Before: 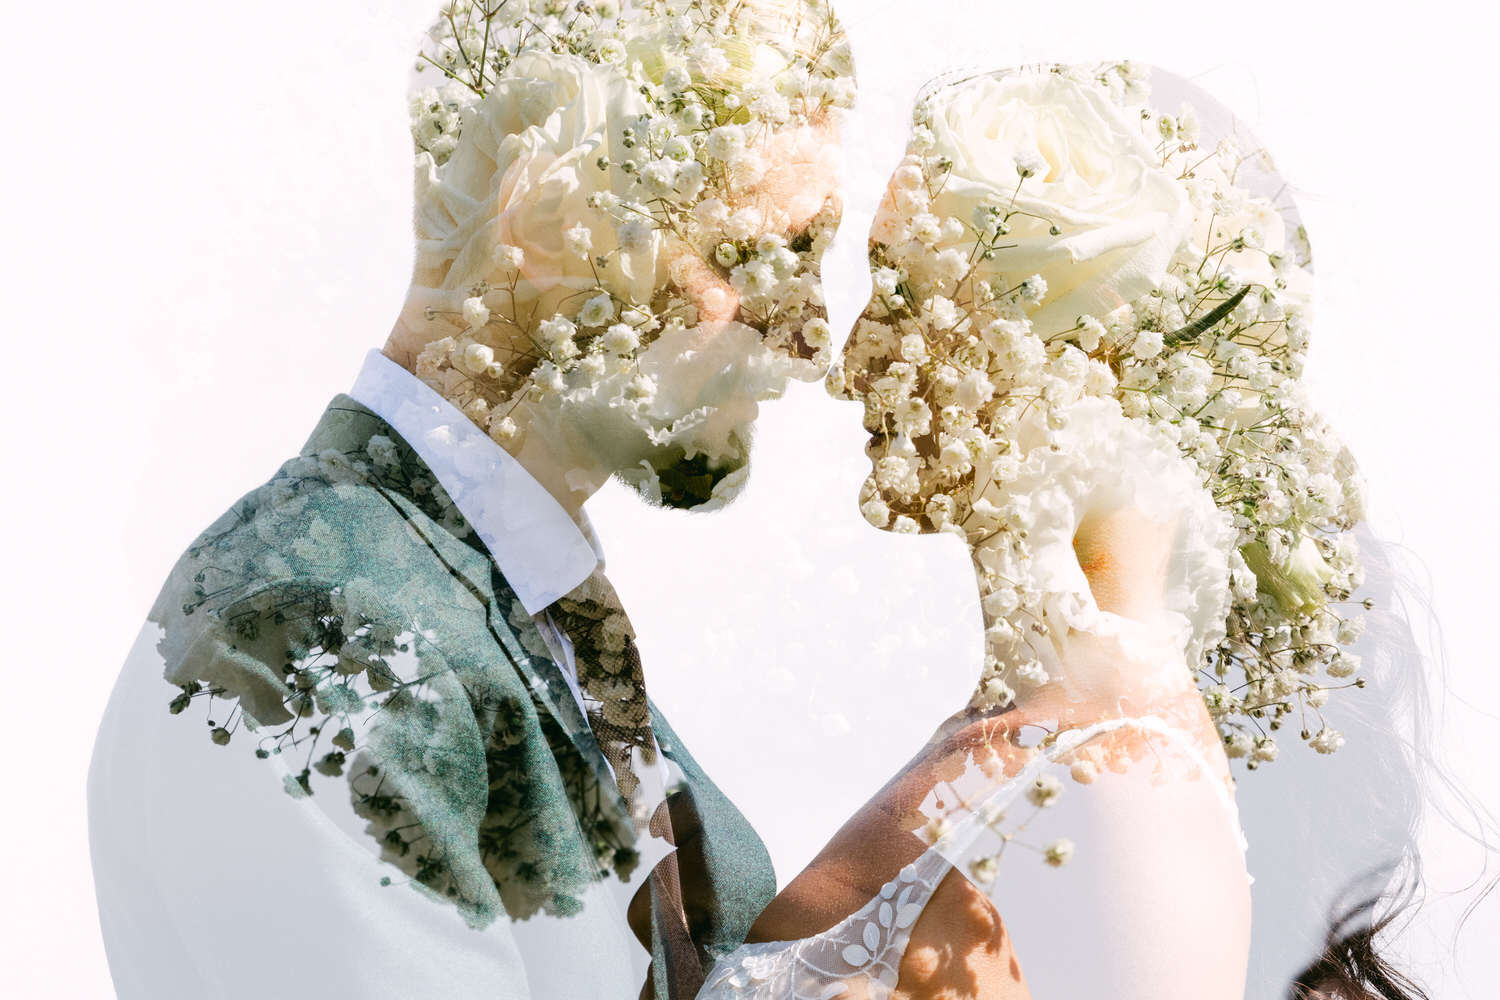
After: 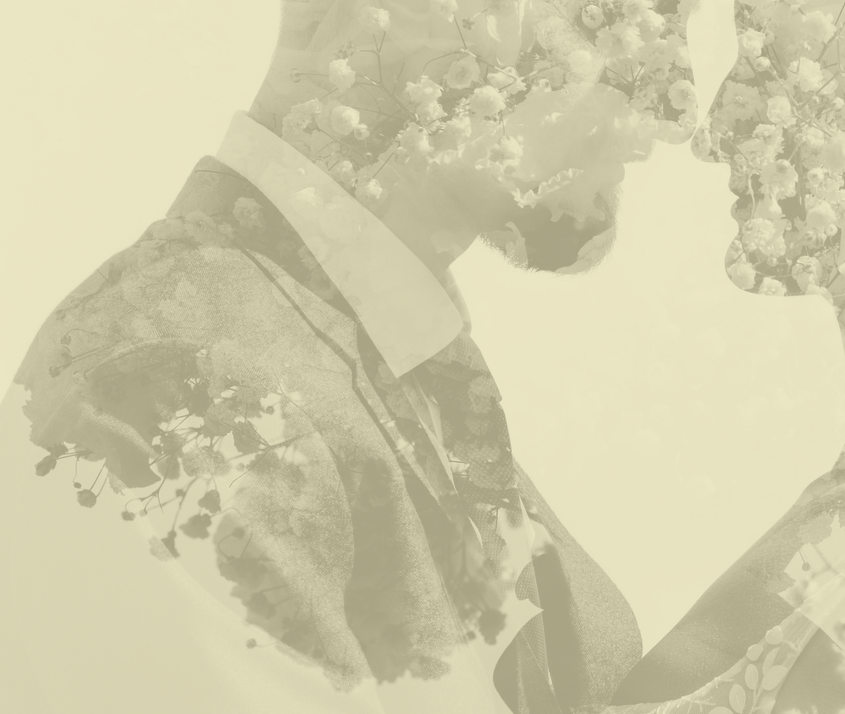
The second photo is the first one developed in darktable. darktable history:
rgb curve: curves: ch0 [(0, 0.186) (0.314, 0.284) (0.775, 0.708) (1, 1)], compensate middle gray true, preserve colors none
colorize: hue 43.2°, saturation 40%, version 1
color contrast: green-magenta contrast 0.81
crop: left 8.966%, top 23.852%, right 34.699%, bottom 4.703%
exposure: black level correction -0.016, exposure -1.018 EV, compensate highlight preservation false
